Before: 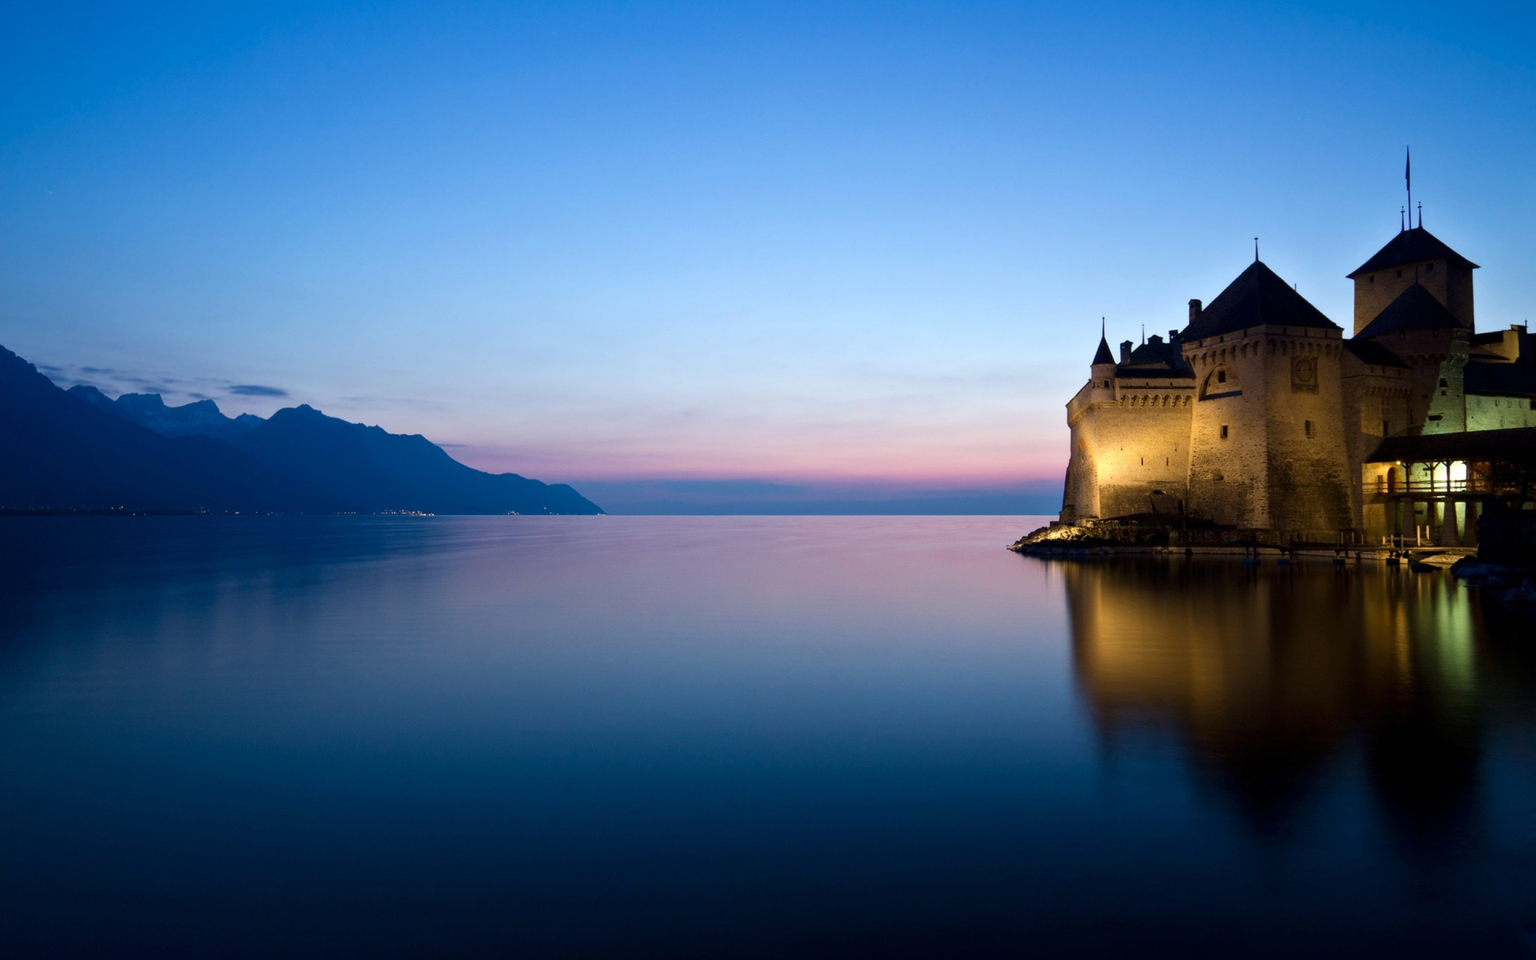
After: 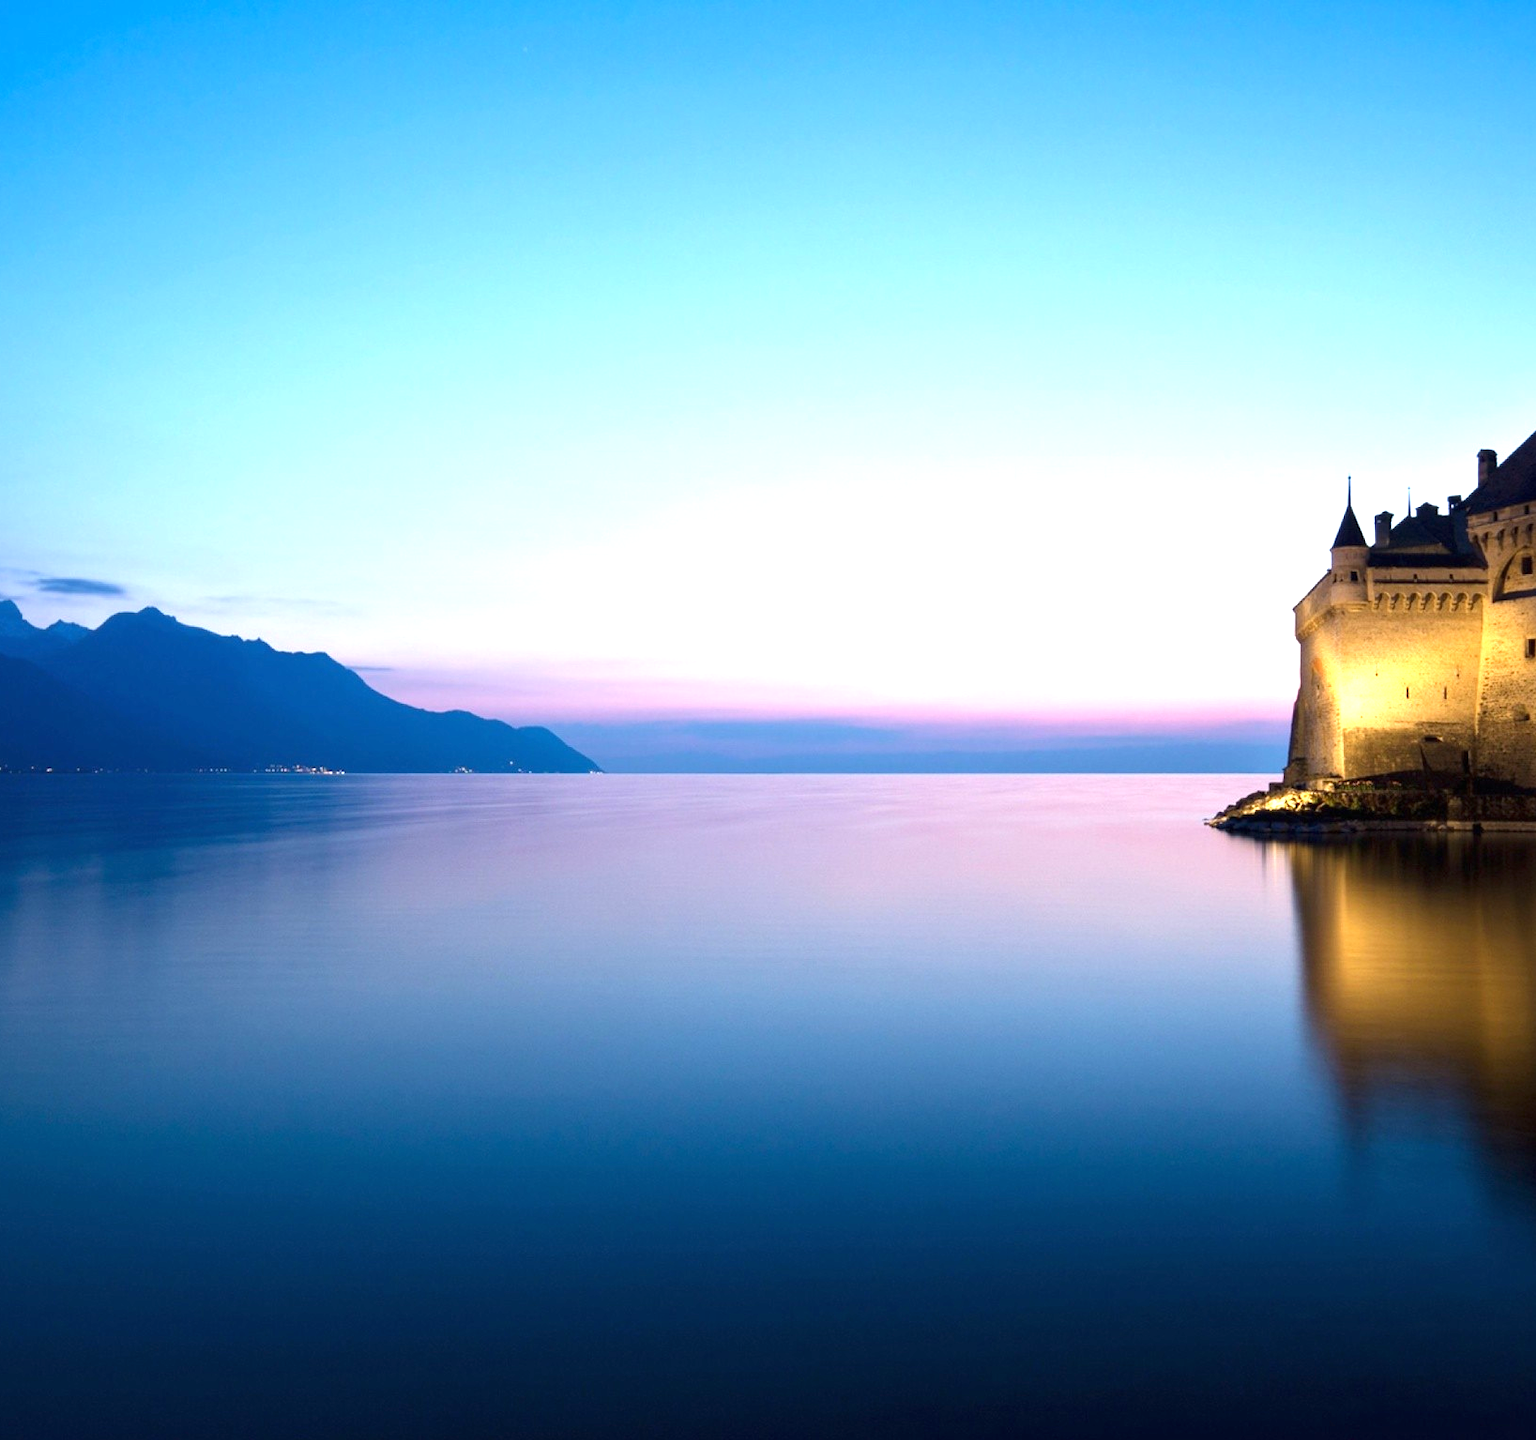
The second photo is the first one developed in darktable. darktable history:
exposure: black level correction 0, exposure 1.1 EV, compensate highlight preservation false
crop and rotate: left 13.342%, right 19.991%
